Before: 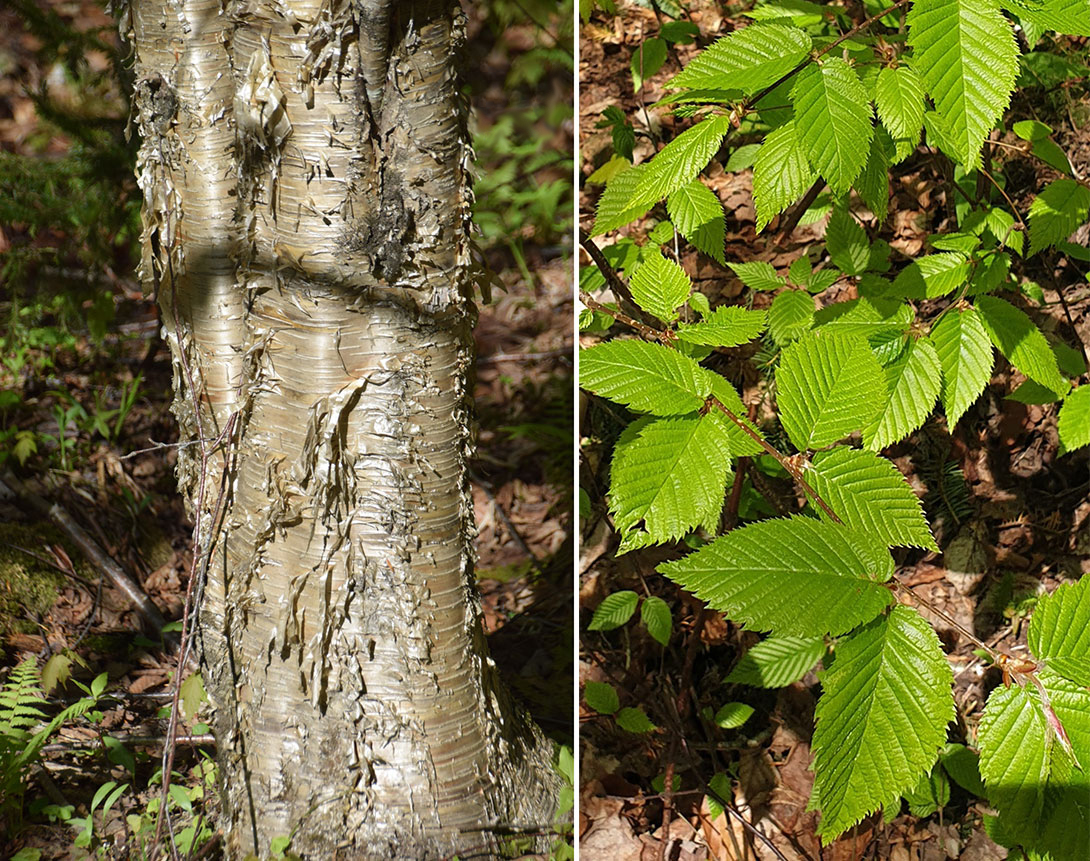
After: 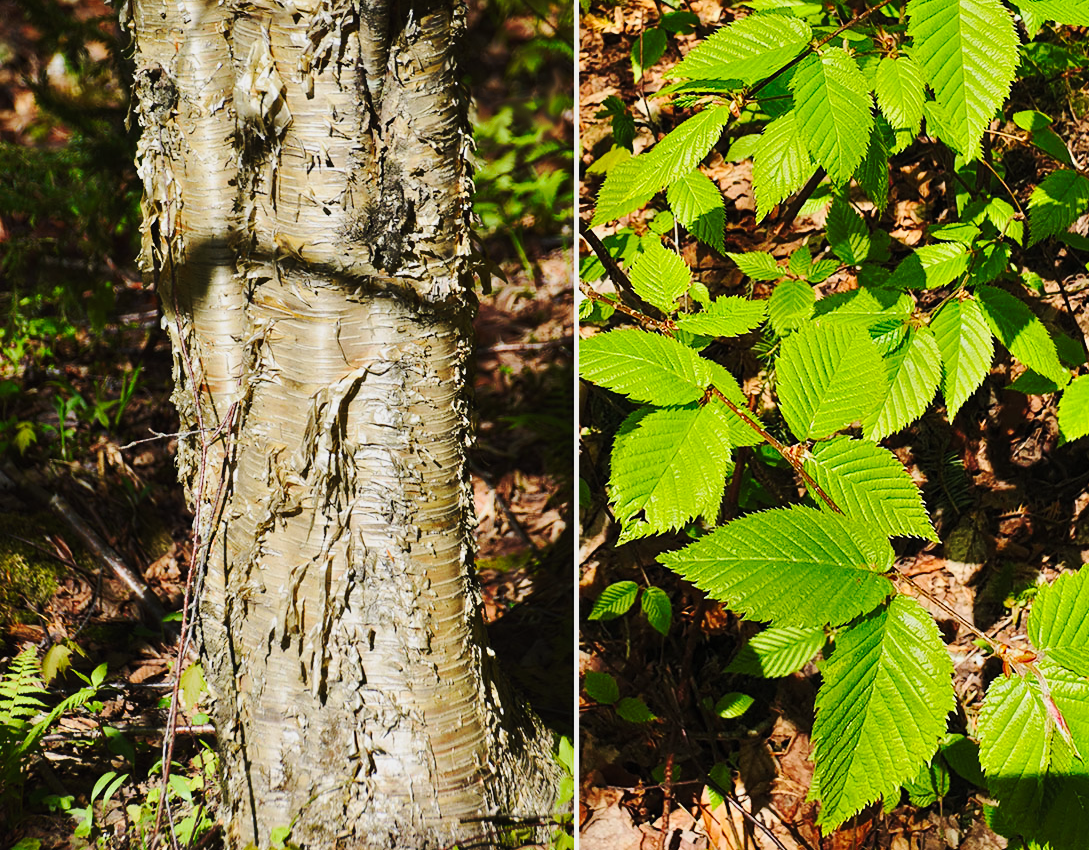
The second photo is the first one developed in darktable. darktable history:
contrast brightness saturation: contrast 0.2, brightness 0.157, saturation 0.22
exposure: black level correction 0, exposure 0.693 EV, compensate highlight preservation false
crop: top 1.202%, right 0.049%
tone equalizer: -8 EV -1.97 EV, -7 EV -1.98 EV, -6 EV -1.97 EV, -5 EV -1.99 EV, -4 EV -1.96 EV, -3 EV -2 EV, -2 EV -1.97 EV, -1 EV -1.6 EV, +0 EV -1.99 EV
base curve: curves: ch0 [(0, 0) (0.032, 0.037) (0.105, 0.228) (0.435, 0.76) (0.856, 0.983) (1, 1)], preserve colors none
